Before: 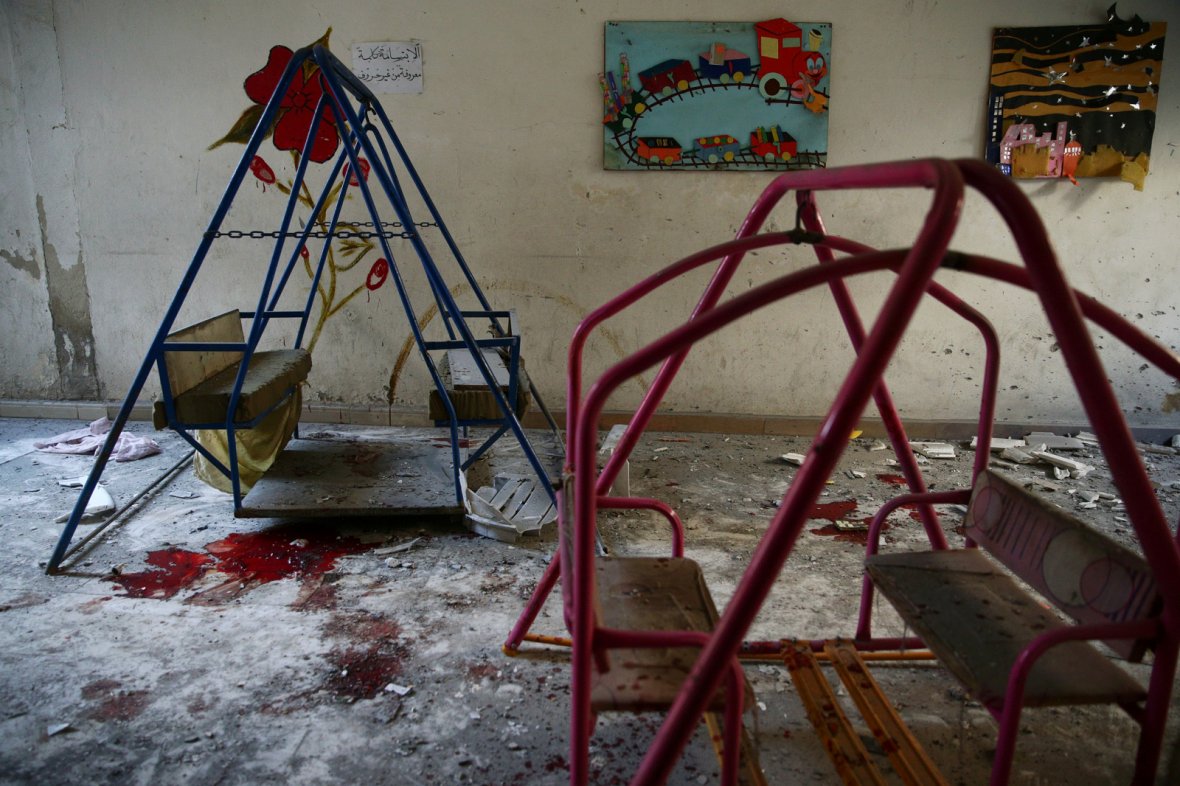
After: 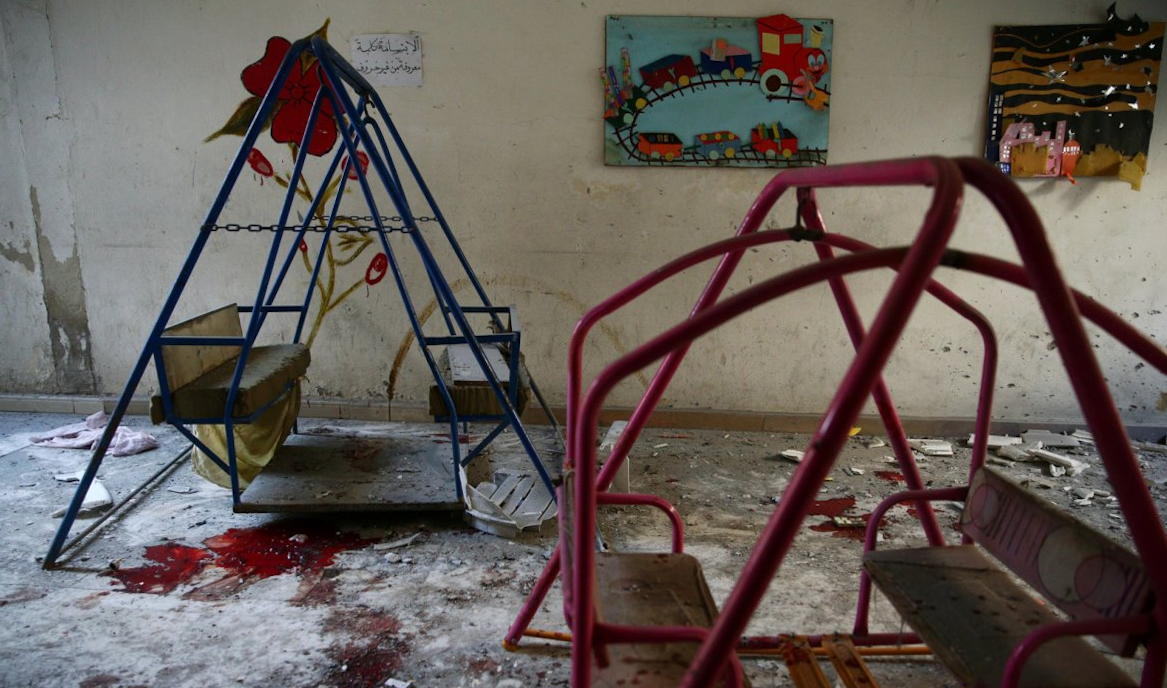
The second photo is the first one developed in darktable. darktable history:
rotate and perspective: rotation 0.174°, lens shift (vertical) 0.013, lens shift (horizontal) 0.019, shear 0.001, automatic cropping original format, crop left 0.007, crop right 0.991, crop top 0.016, crop bottom 0.997
crop and rotate: top 0%, bottom 11.49%
